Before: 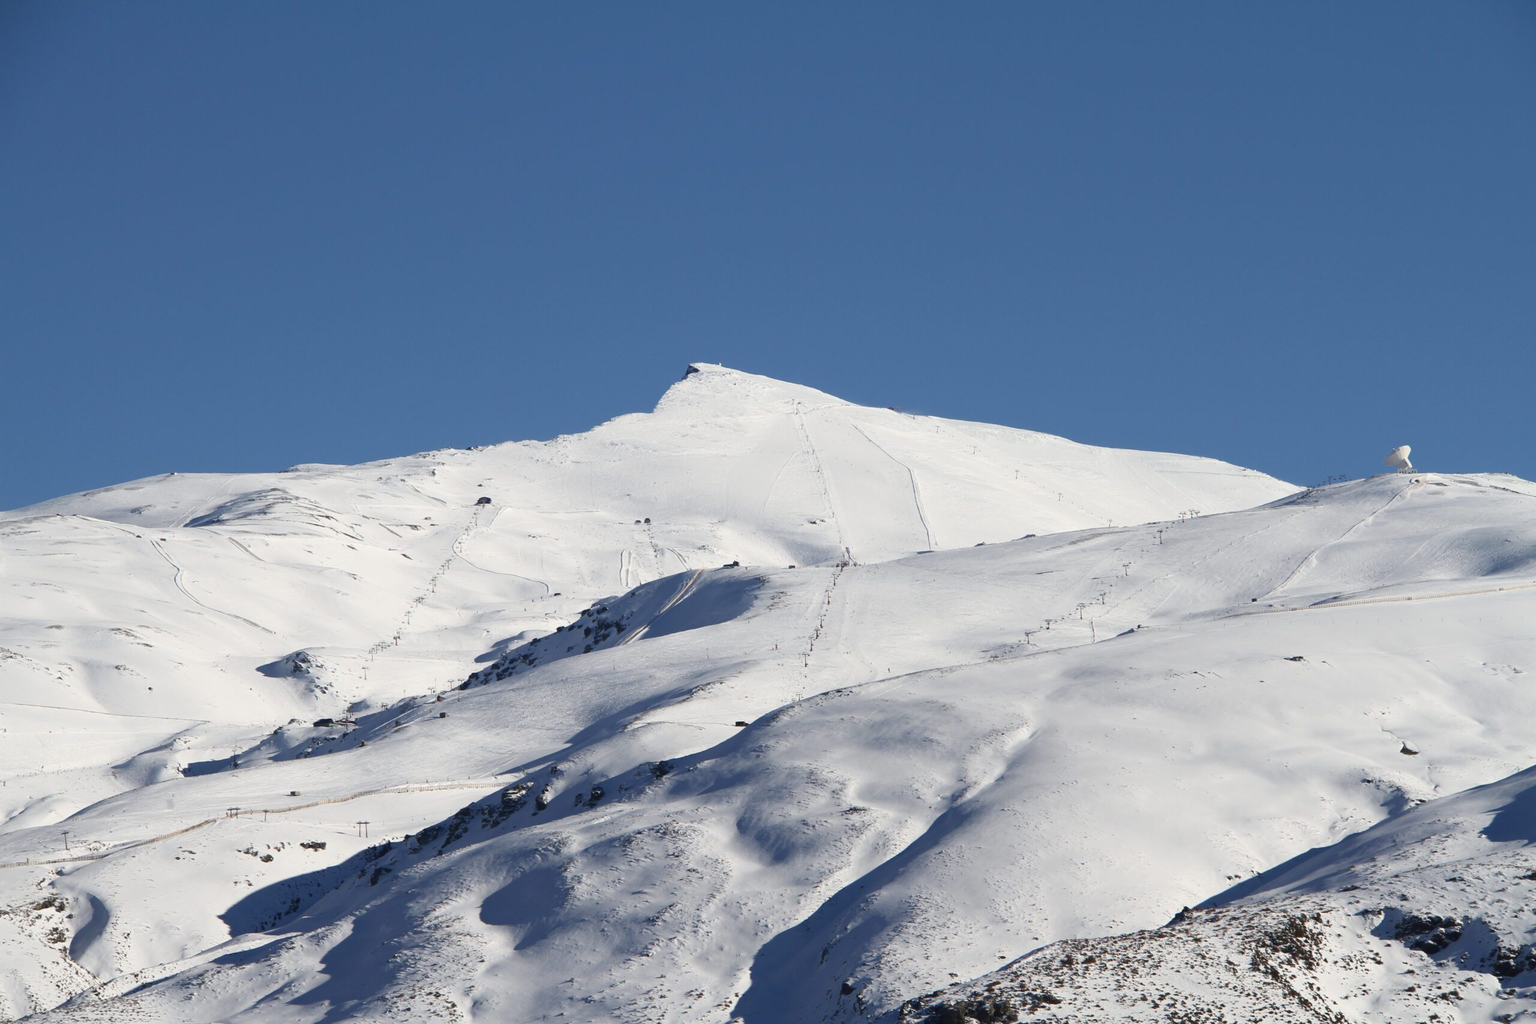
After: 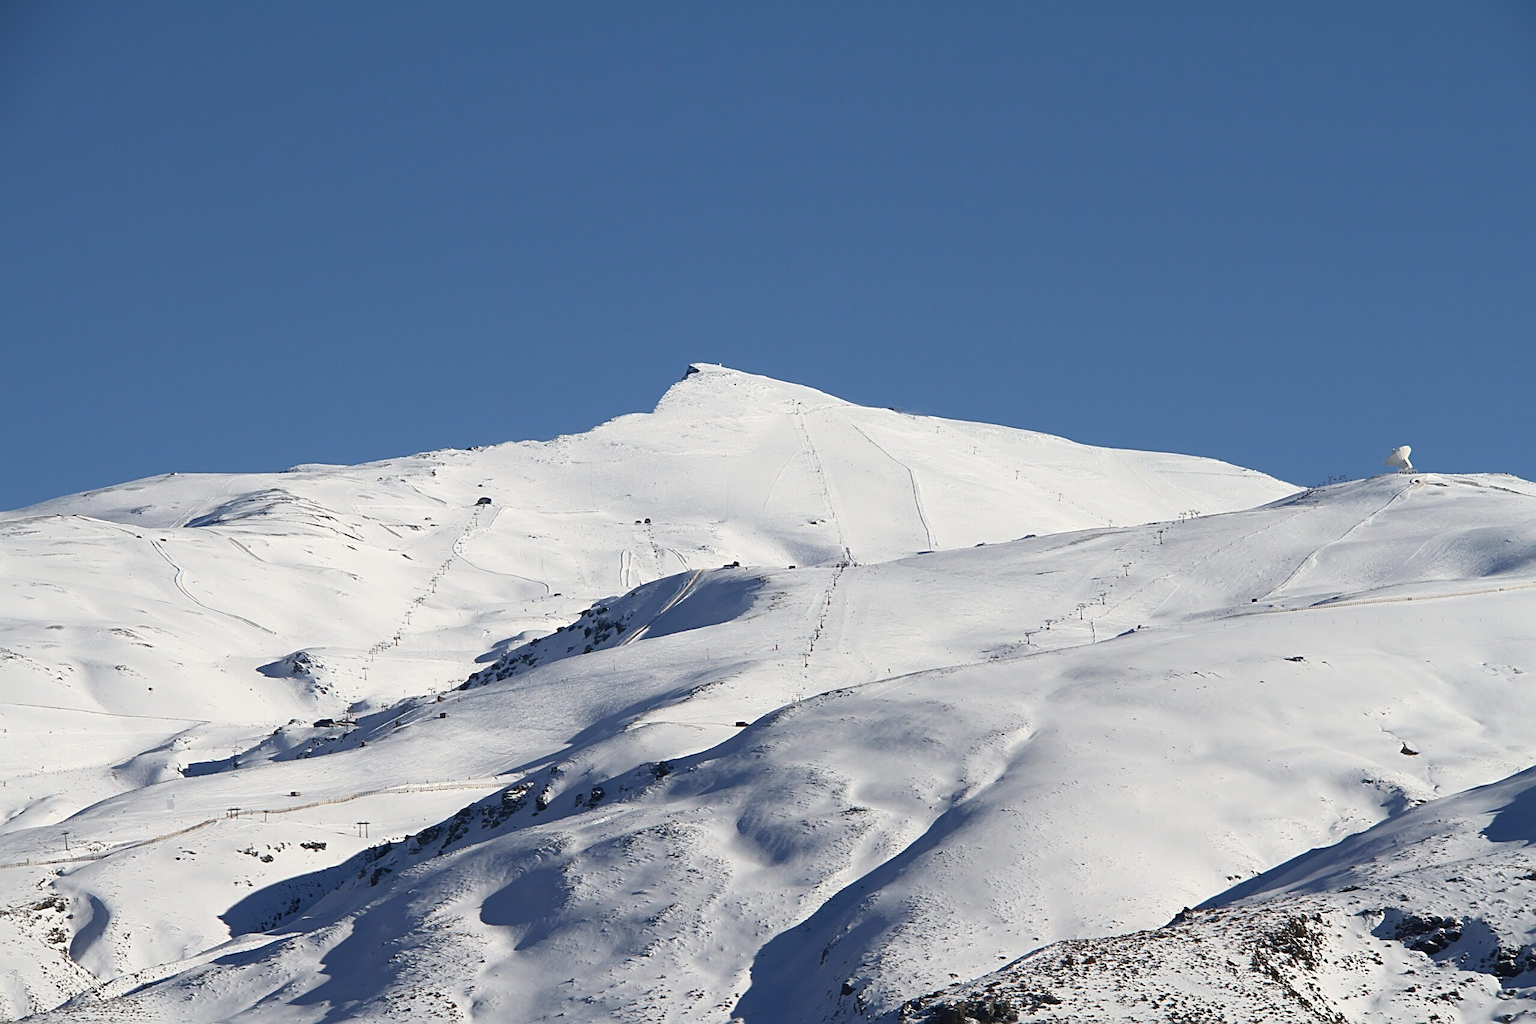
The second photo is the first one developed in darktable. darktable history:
sharpen: radius 2.759
